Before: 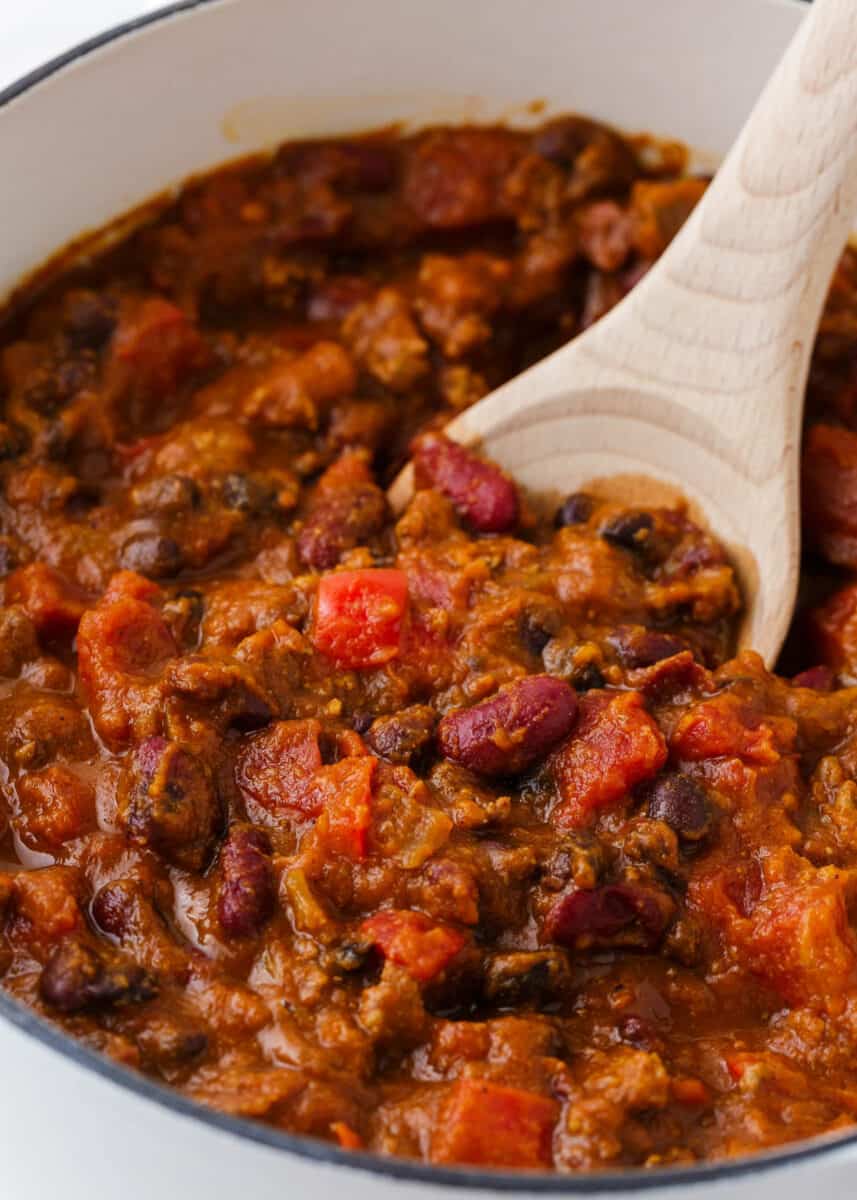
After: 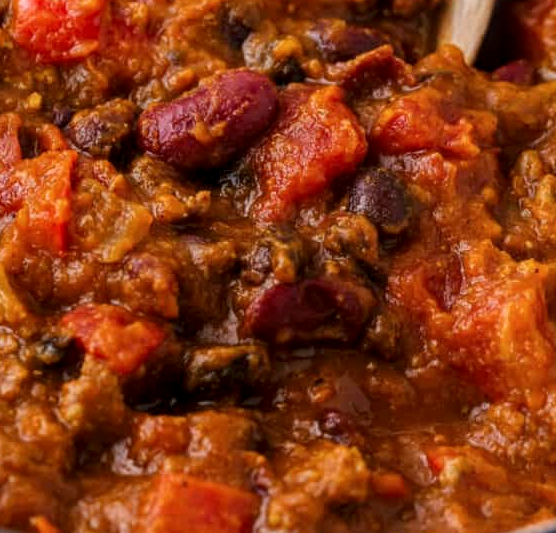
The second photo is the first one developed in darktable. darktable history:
local contrast: on, module defaults
crop and rotate: left 35.103%, top 50.574%, bottom 4.975%
